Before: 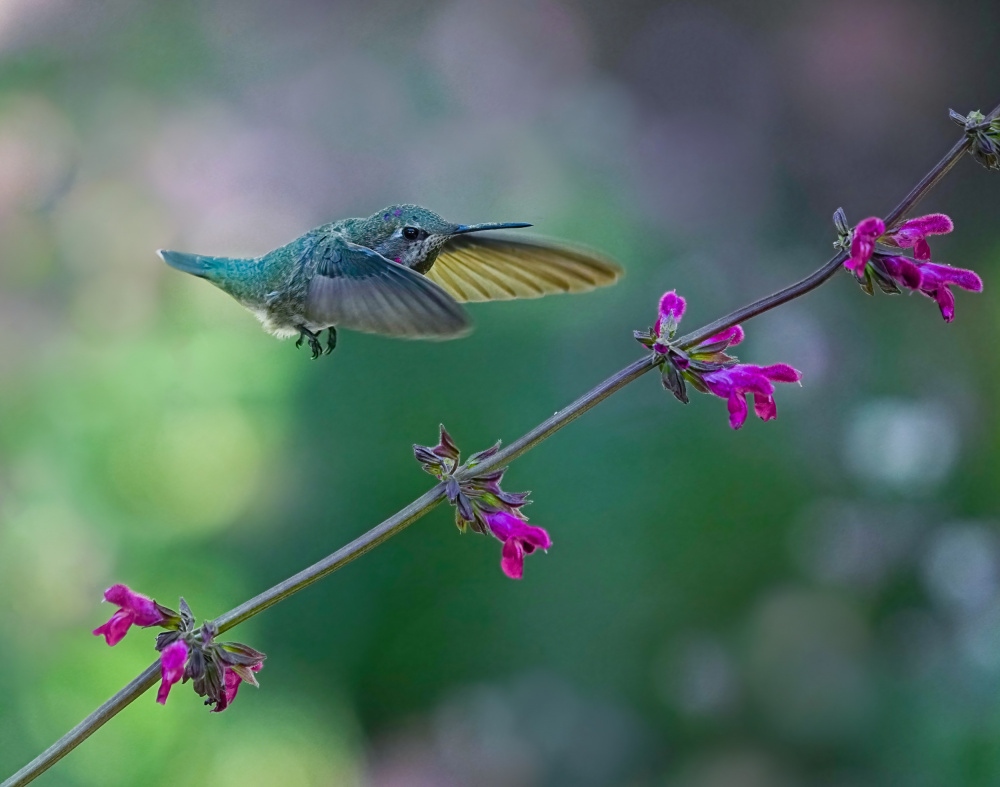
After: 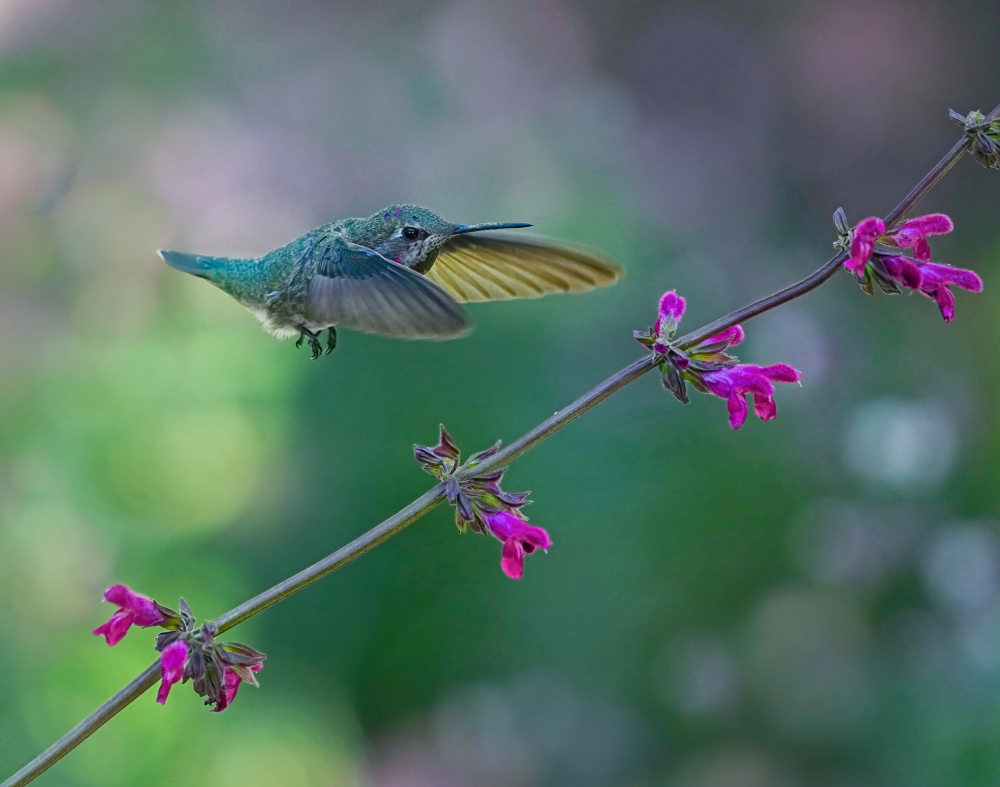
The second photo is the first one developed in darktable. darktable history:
bloom: size 5%, threshold 95%, strength 15%
shadows and highlights: on, module defaults
